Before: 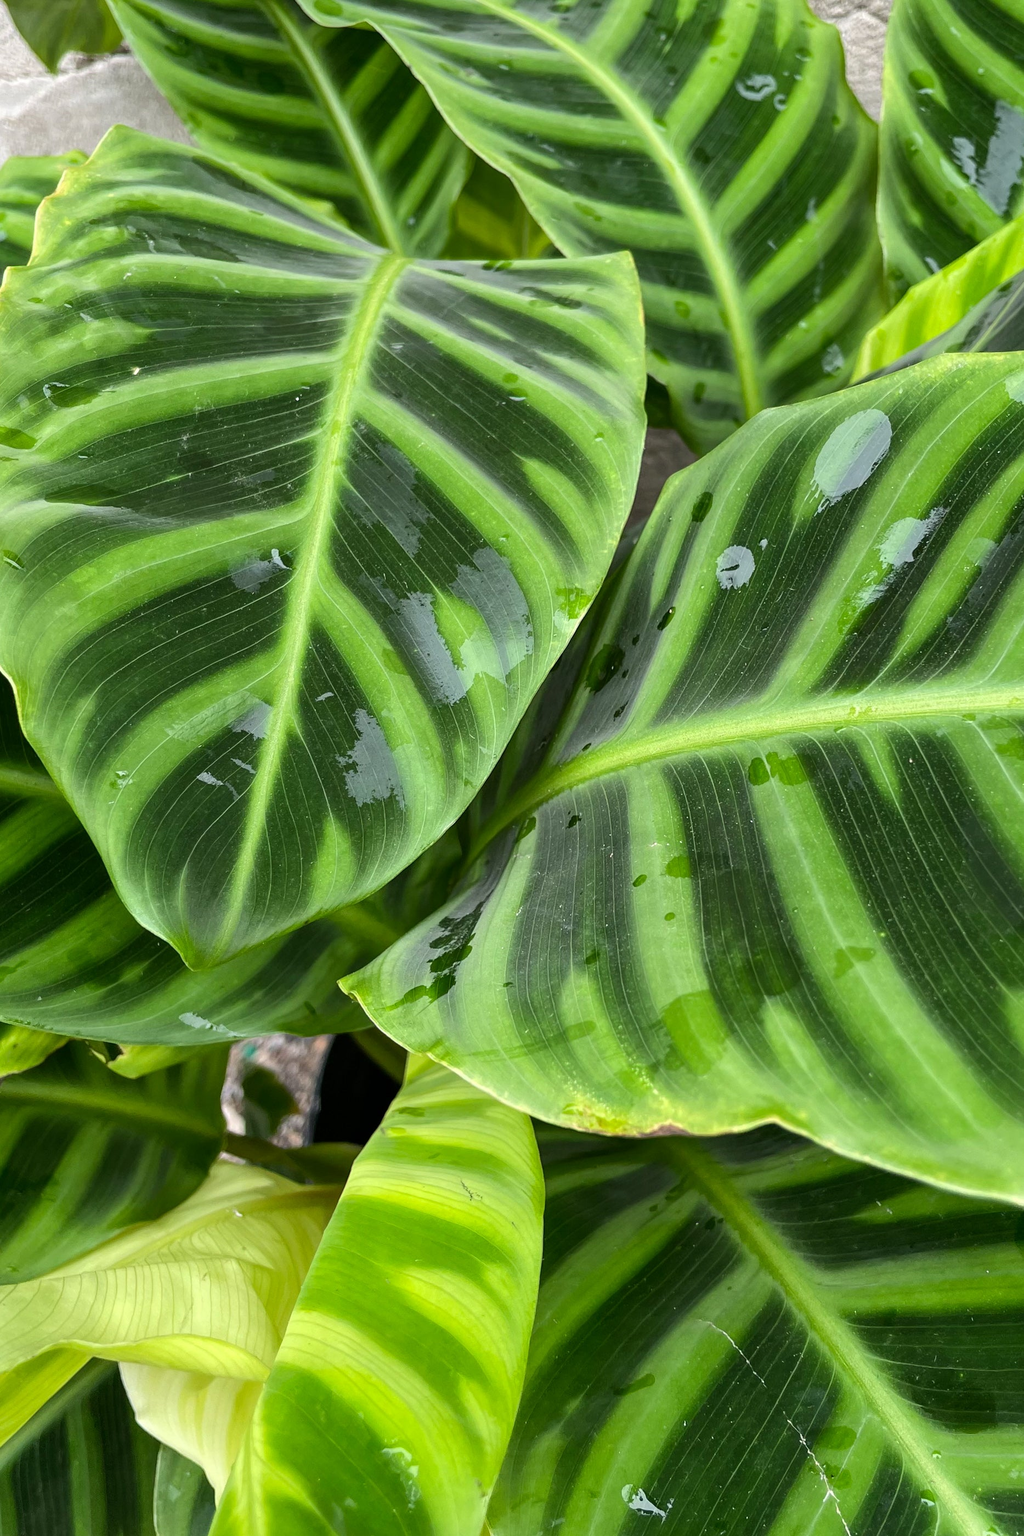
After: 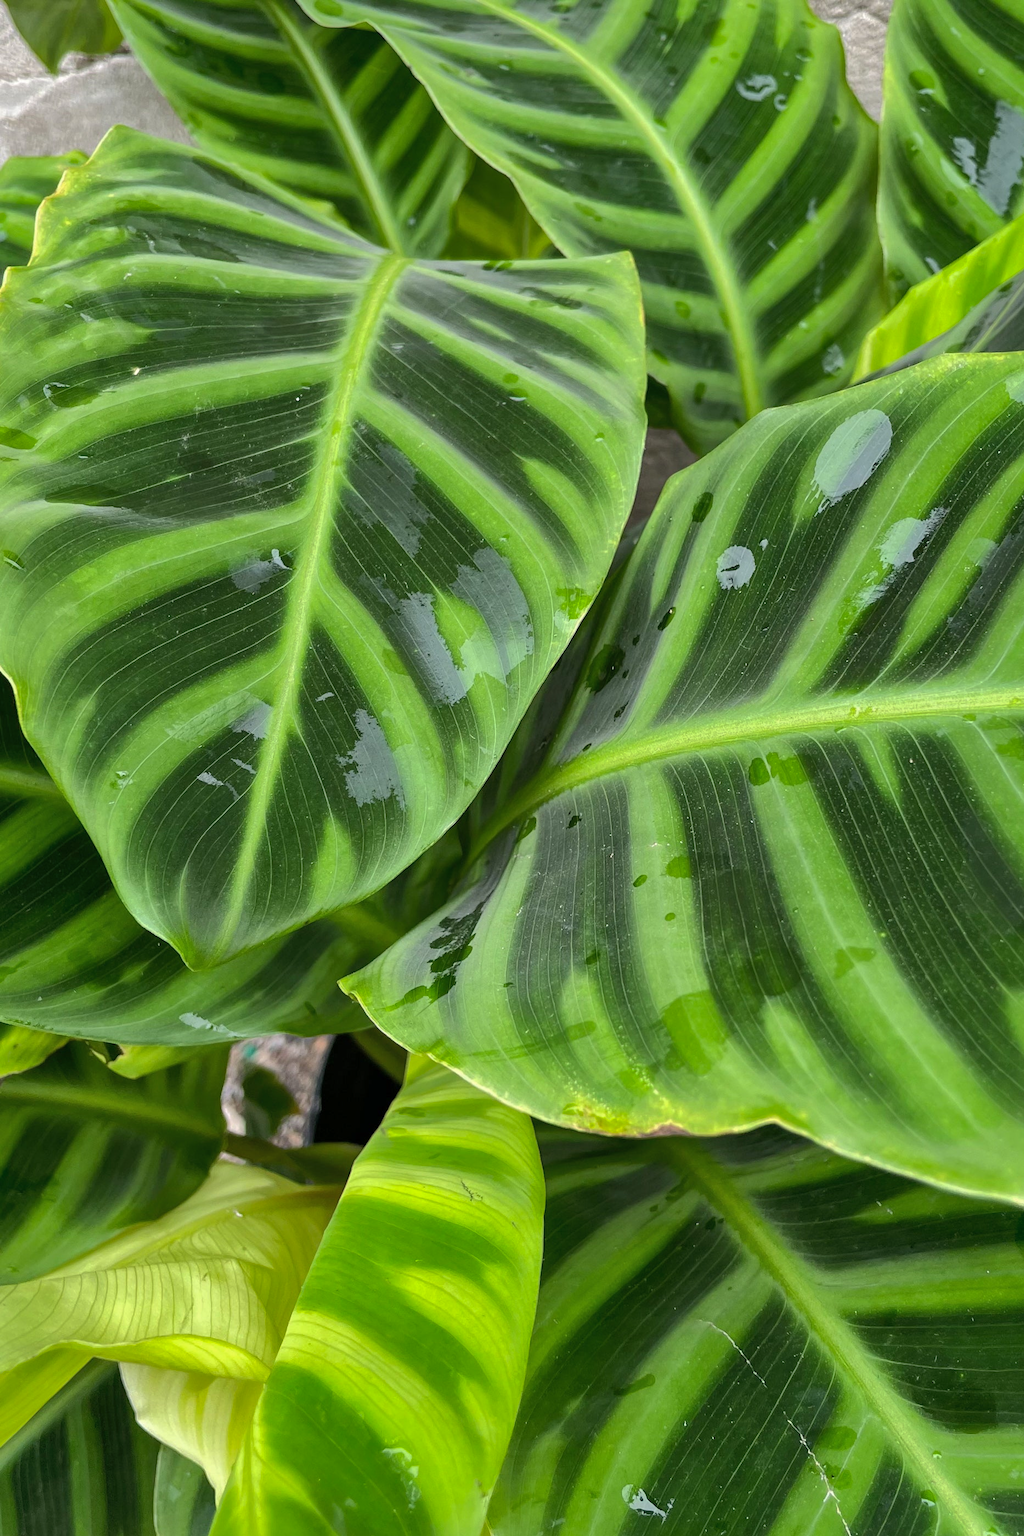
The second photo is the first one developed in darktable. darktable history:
shadows and highlights: shadows 39.43, highlights -59.9
